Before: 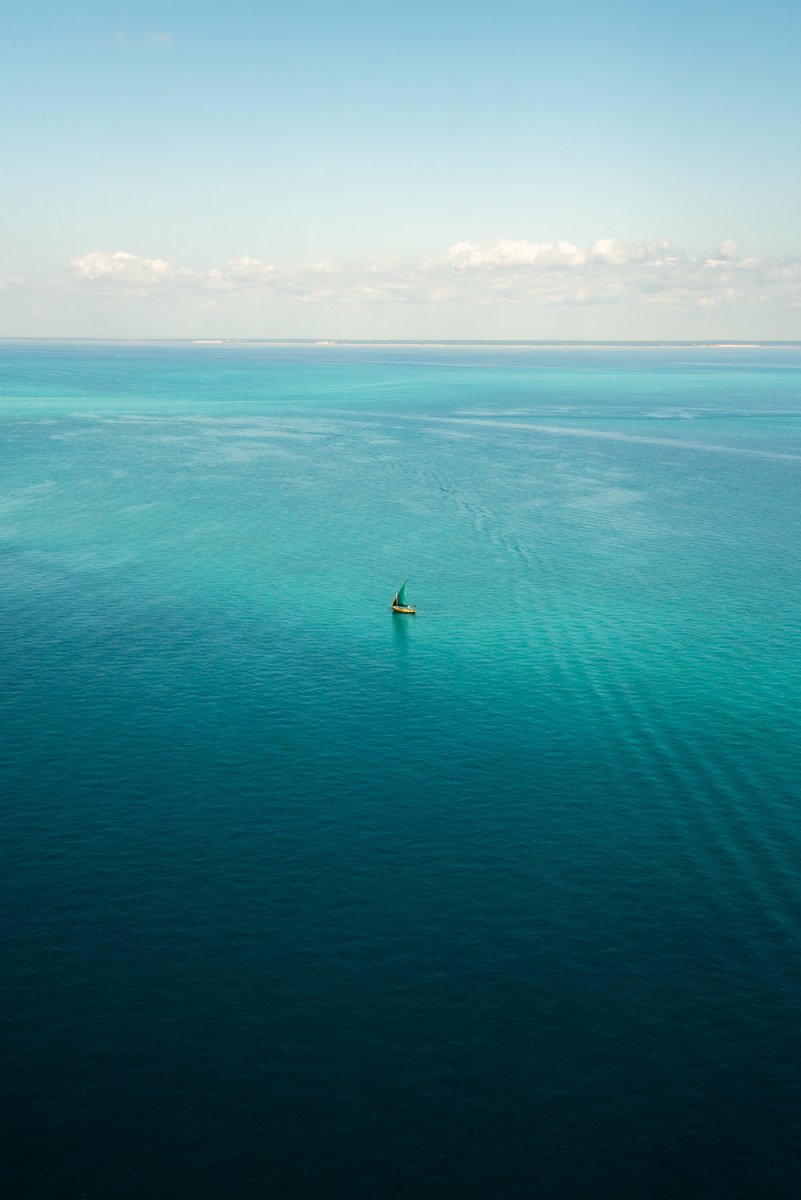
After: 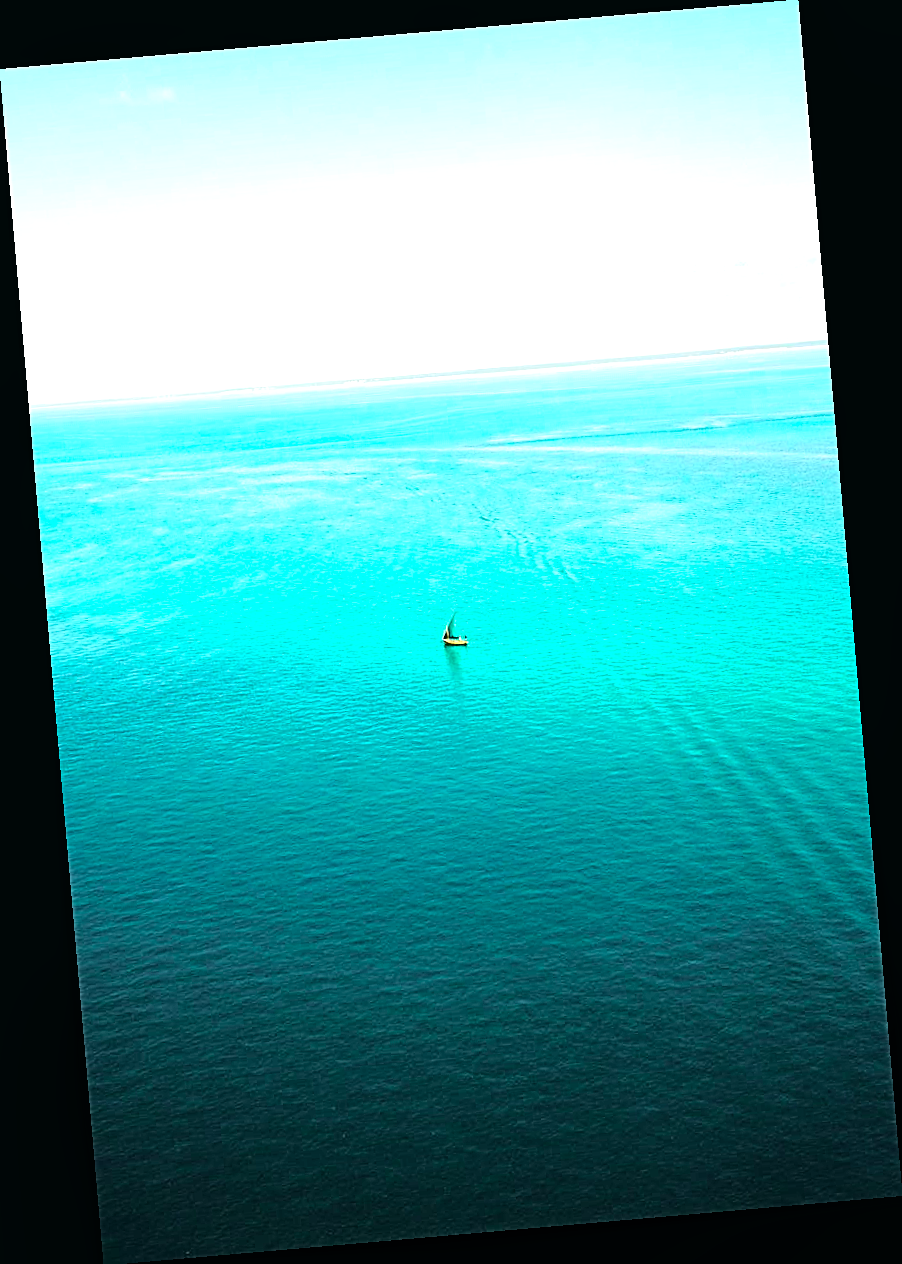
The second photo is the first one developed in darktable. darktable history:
local contrast: highlights 100%, shadows 100%, detail 120%, midtone range 0.2
contrast equalizer: y [[0.5, 0.5, 0.5, 0.539, 0.64, 0.611], [0.5 ×6], [0.5 ×6], [0 ×6], [0 ×6]]
rotate and perspective: rotation -4.98°, automatic cropping off
sharpen: on, module defaults
exposure: black level correction 0, exposure 1.1 EV, compensate highlight preservation false
velvia: on, module defaults
white balance: red 0.988, blue 1.017
tone curve: curves: ch0 [(0, 0.015) (0.084, 0.074) (0.162, 0.165) (0.304, 0.382) (0.466, 0.576) (0.654, 0.741) (0.848, 0.906) (0.984, 0.963)]; ch1 [(0, 0) (0.34, 0.235) (0.46, 0.46) (0.515, 0.502) (0.553, 0.567) (0.764, 0.815) (1, 1)]; ch2 [(0, 0) (0.44, 0.458) (0.479, 0.492) (0.524, 0.507) (0.547, 0.579) (0.673, 0.712) (1, 1)], color space Lab, independent channels, preserve colors none
